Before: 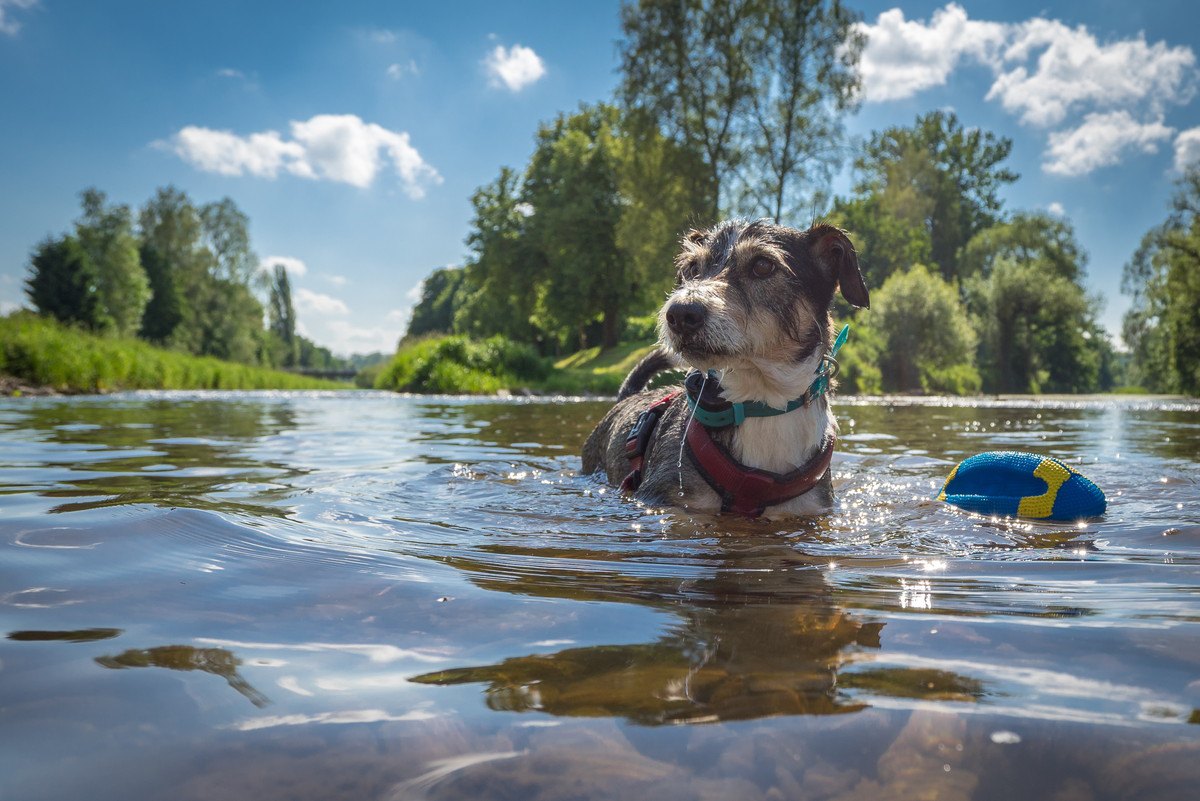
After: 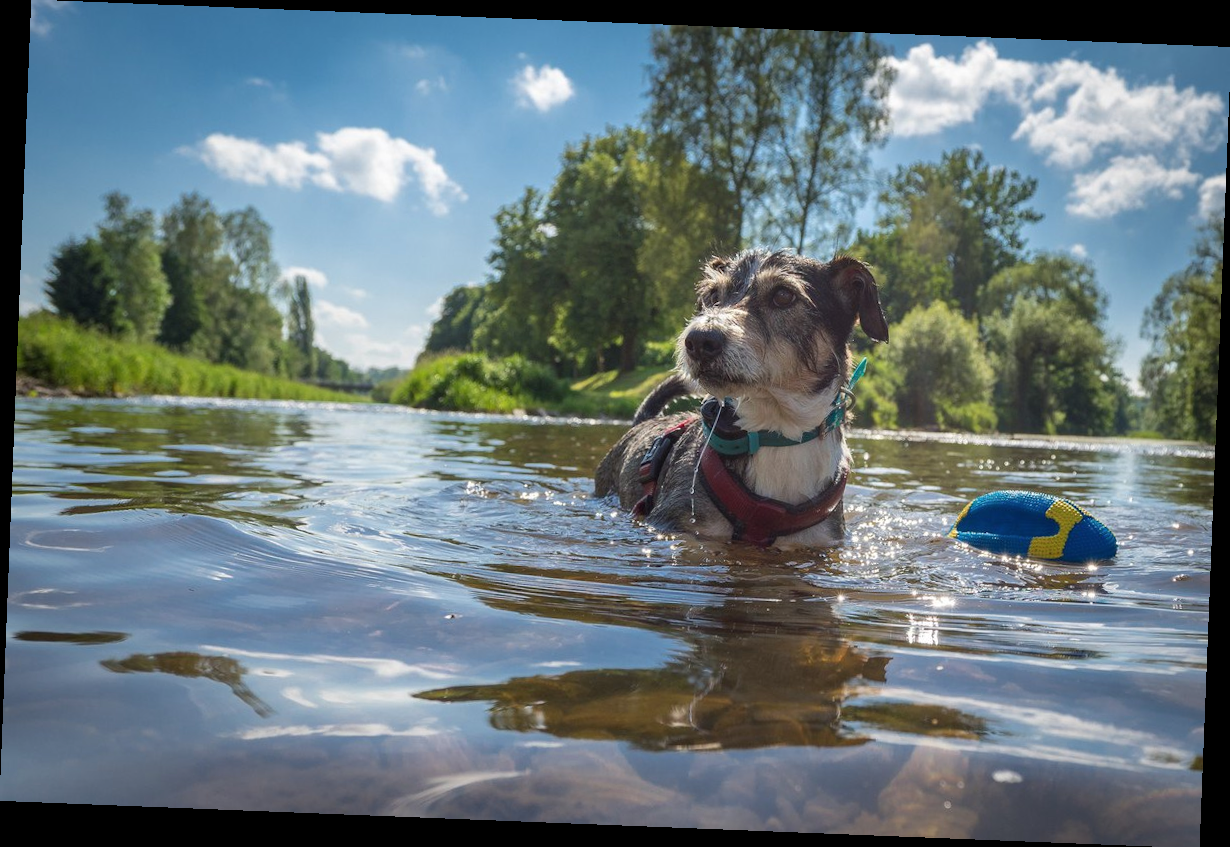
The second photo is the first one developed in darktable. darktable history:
rotate and perspective: rotation 2.27°, automatic cropping off
color balance rgb: linear chroma grading › global chroma 1.5%, linear chroma grading › mid-tones -1%, perceptual saturation grading › global saturation -3%, perceptual saturation grading › shadows -2%
